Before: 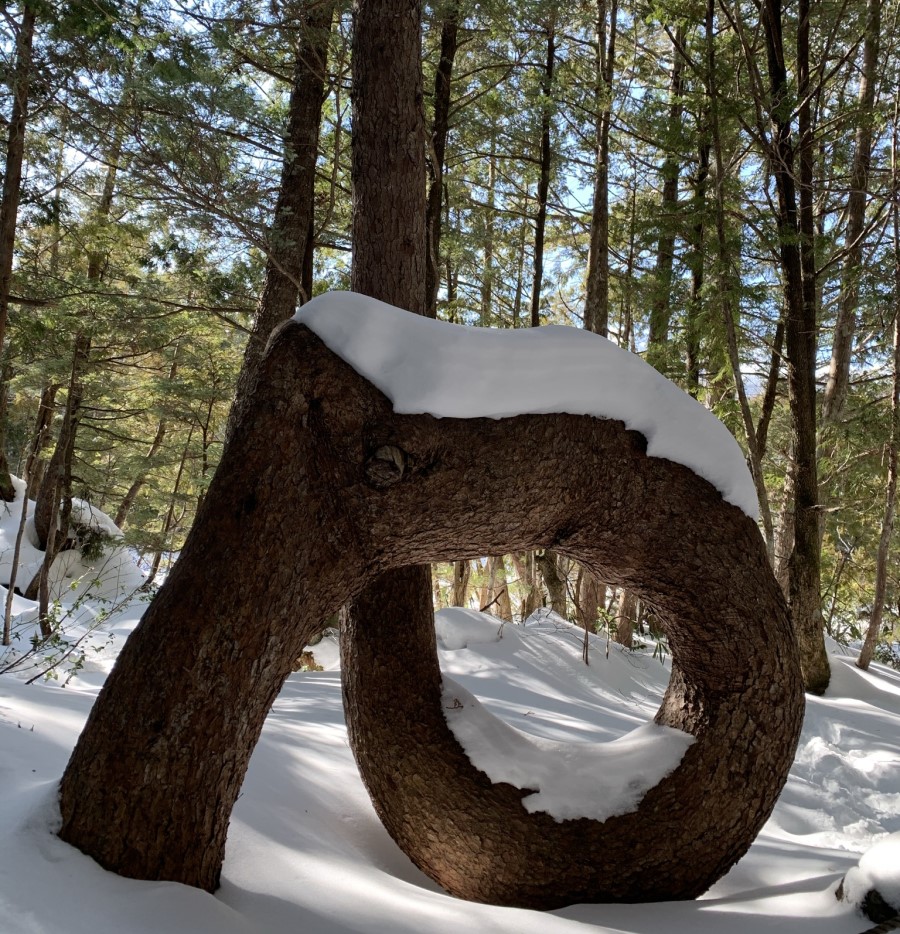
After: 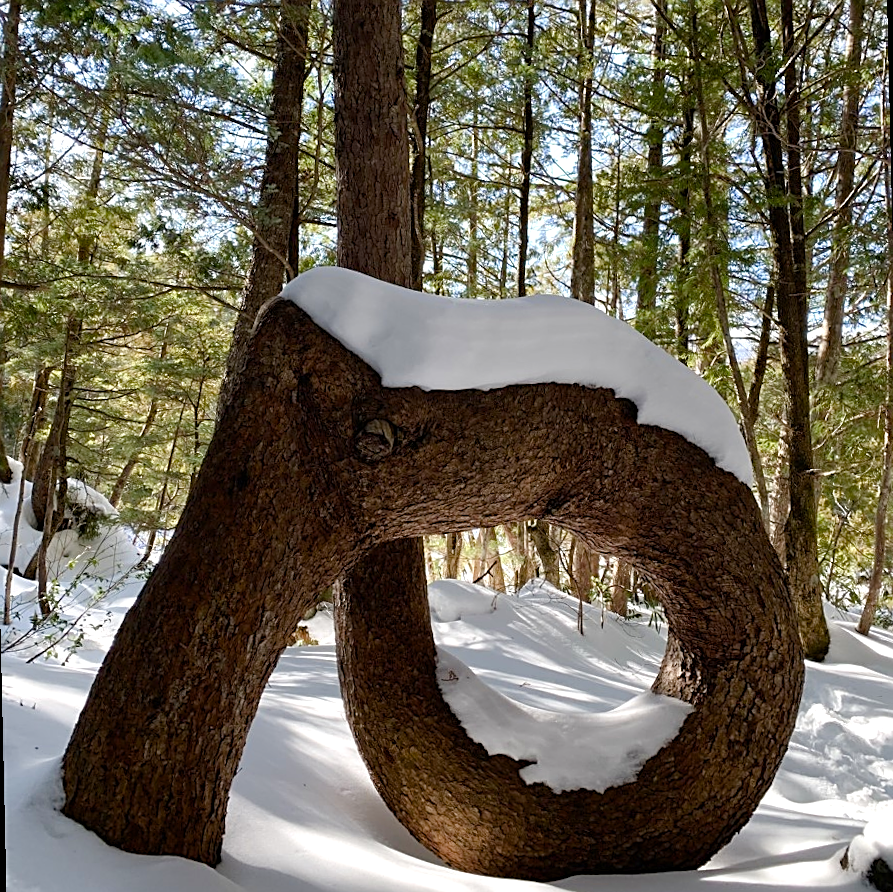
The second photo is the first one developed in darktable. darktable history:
sharpen: on, module defaults
color balance rgb: perceptual saturation grading › global saturation 20%, perceptual saturation grading › highlights -50%, perceptual saturation grading › shadows 30%, perceptual brilliance grading › global brilliance 10%, perceptual brilliance grading › shadows 15%
white balance: emerald 1
rotate and perspective: rotation -1.32°, lens shift (horizontal) -0.031, crop left 0.015, crop right 0.985, crop top 0.047, crop bottom 0.982
